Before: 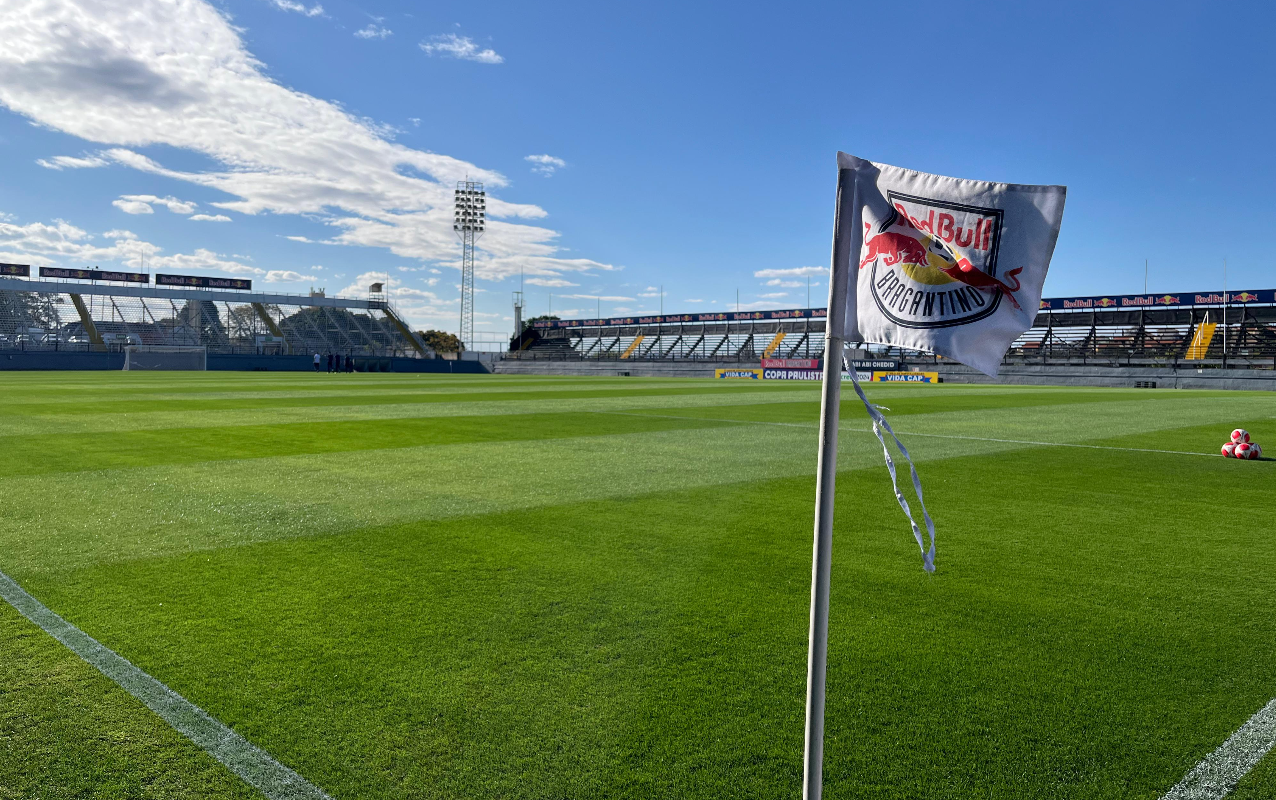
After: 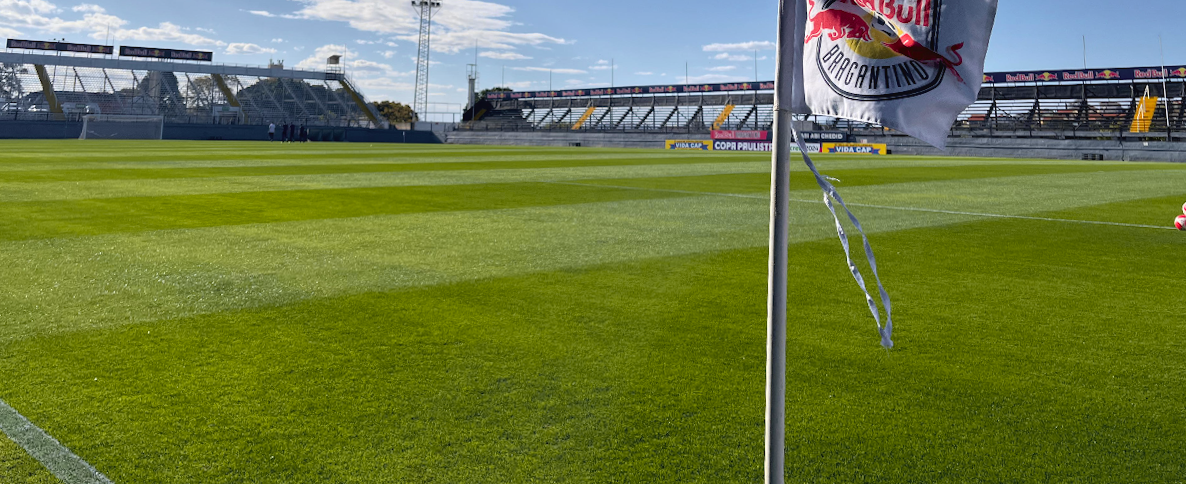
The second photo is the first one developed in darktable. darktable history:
rotate and perspective: rotation 0.215°, lens shift (vertical) -0.139, crop left 0.069, crop right 0.939, crop top 0.002, crop bottom 0.996
crop and rotate: top 25.357%, bottom 13.942%
tone curve: curves: ch0 [(0, 0.024) (0.119, 0.146) (0.474, 0.485) (0.718, 0.739) (0.817, 0.839) (1, 0.998)]; ch1 [(0, 0) (0.377, 0.416) (0.439, 0.451) (0.477, 0.485) (0.501, 0.503) (0.538, 0.544) (0.58, 0.613) (0.664, 0.7) (0.783, 0.804) (1, 1)]; ch2 [(0, 0) (0.38, 0.405) (0.463, 0.456) (0.498, 0.497) (0.524, 0.535) (0.578, 0.576) (0.648, 0.665) (1, 1)], color space Lab, independent channels, preserve colors none
